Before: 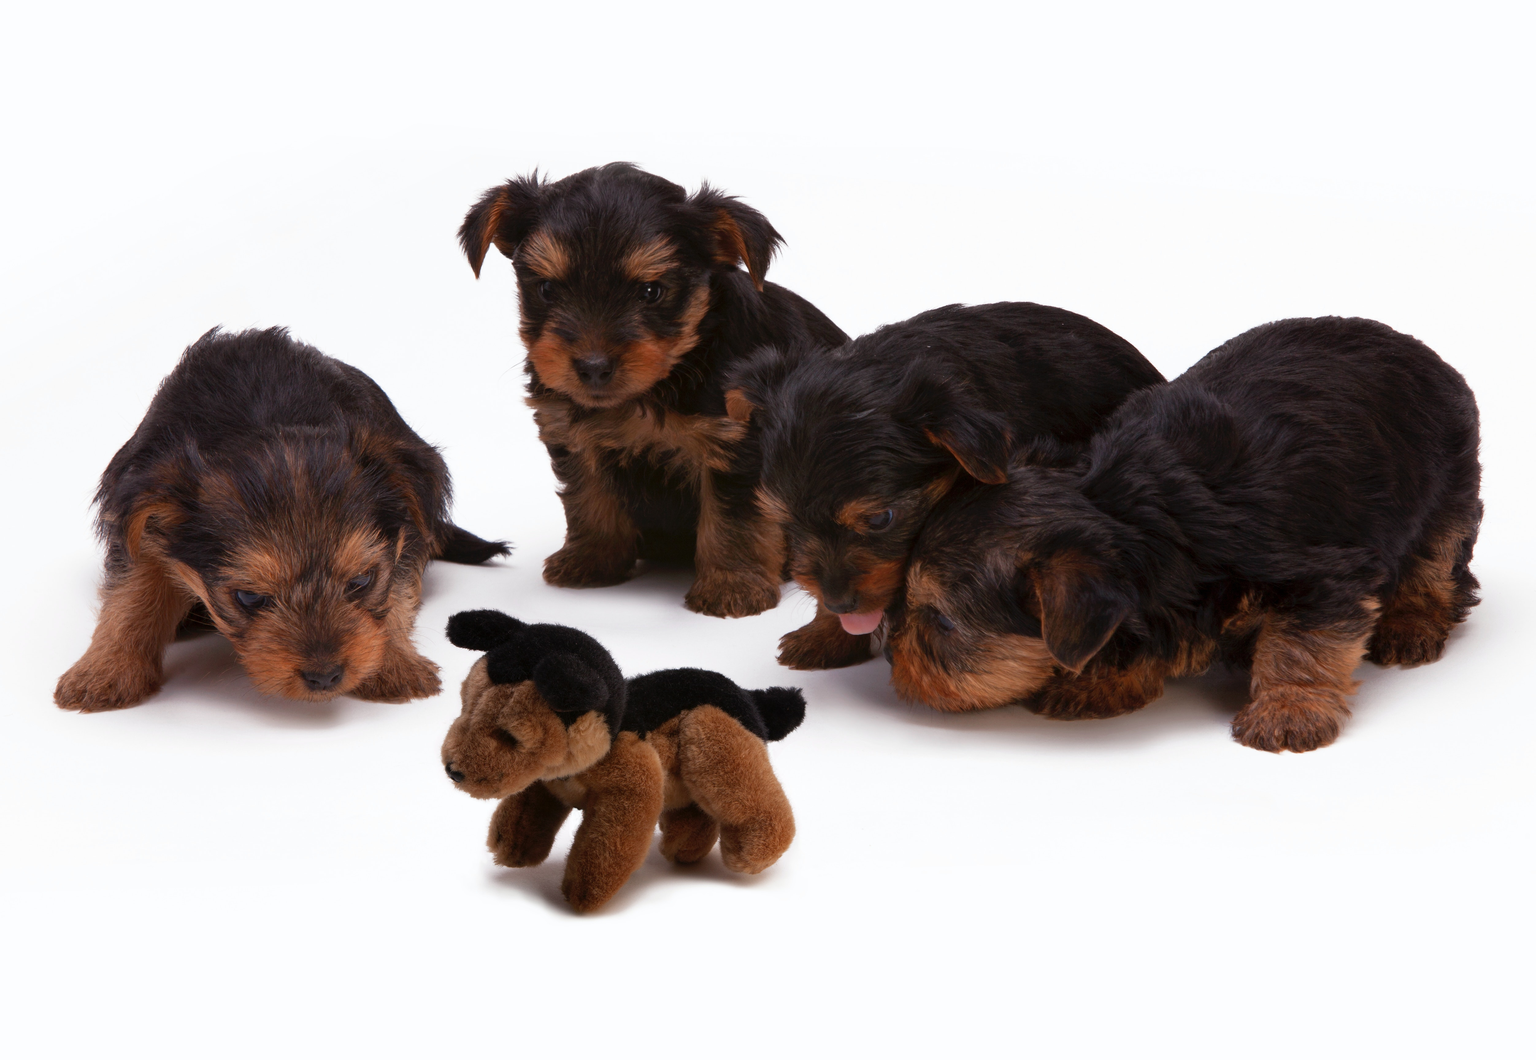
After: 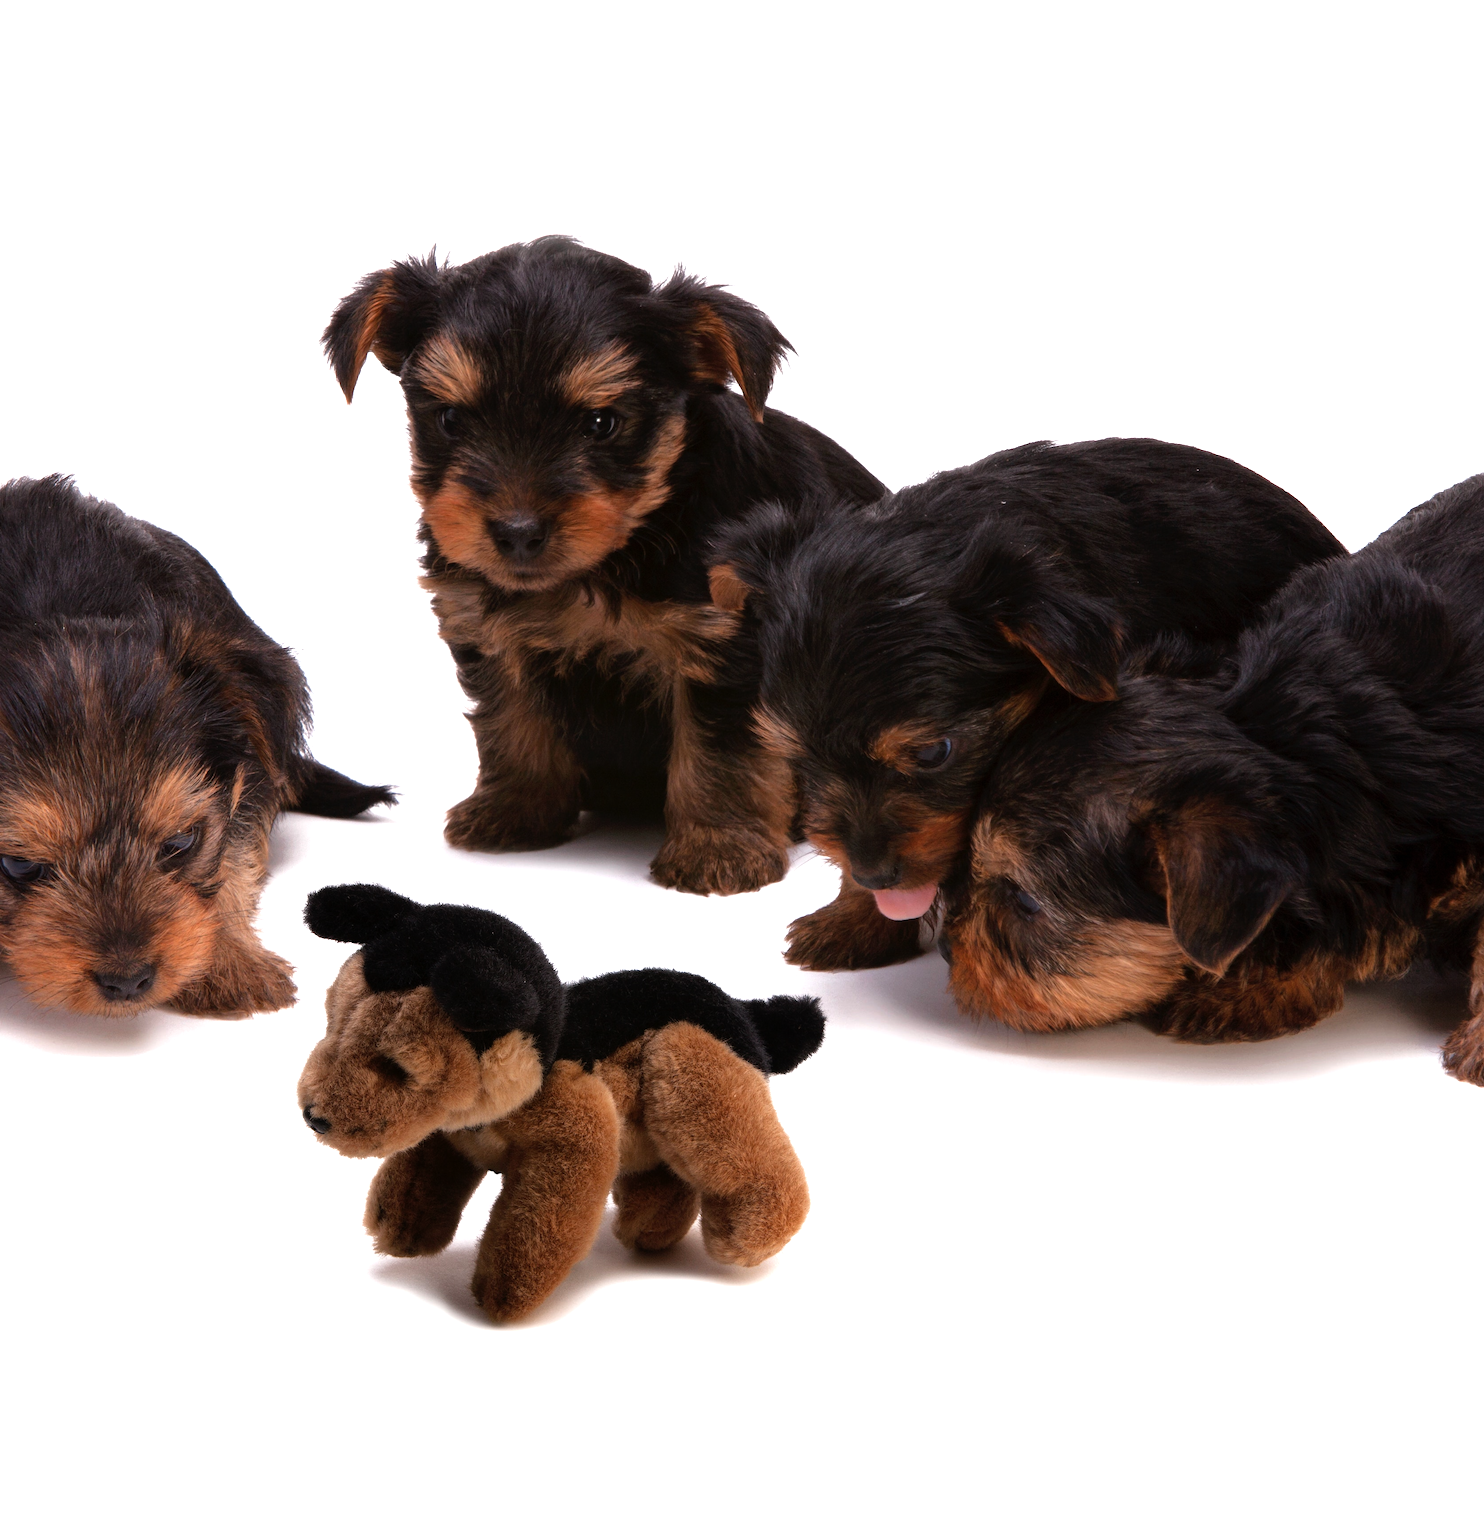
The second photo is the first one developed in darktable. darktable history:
crop and rotate: left 15.421%, right 17.898%
tone equalizer: -8 EV -0.742 EV, -7 EV -0.719 EV, -6 EV -0.614 EV, -5 EV -0.37 EV, -3 EV 0.367 EV, -2 EV 0.6 EV, -1 EV 0.697 EV, +0 EV 0.764 EV, smoothing 1
